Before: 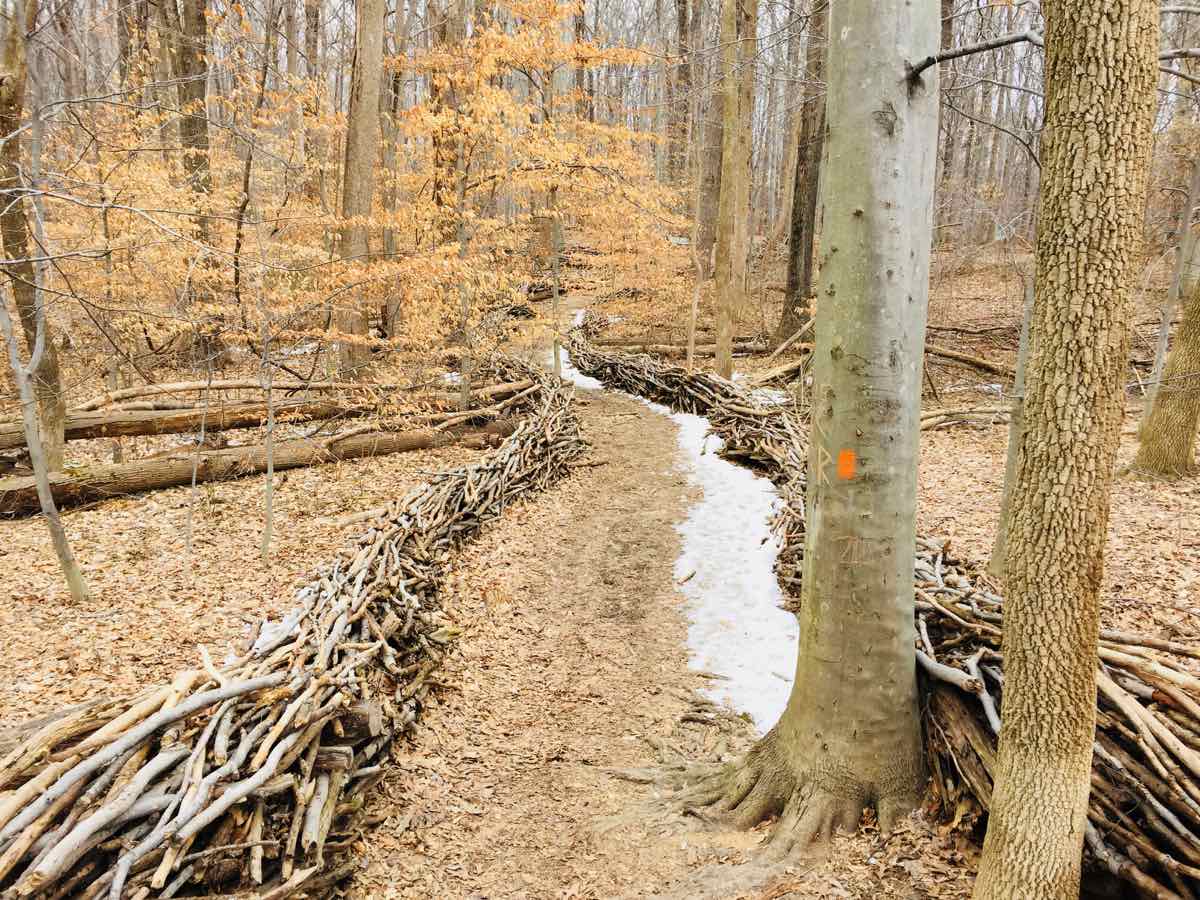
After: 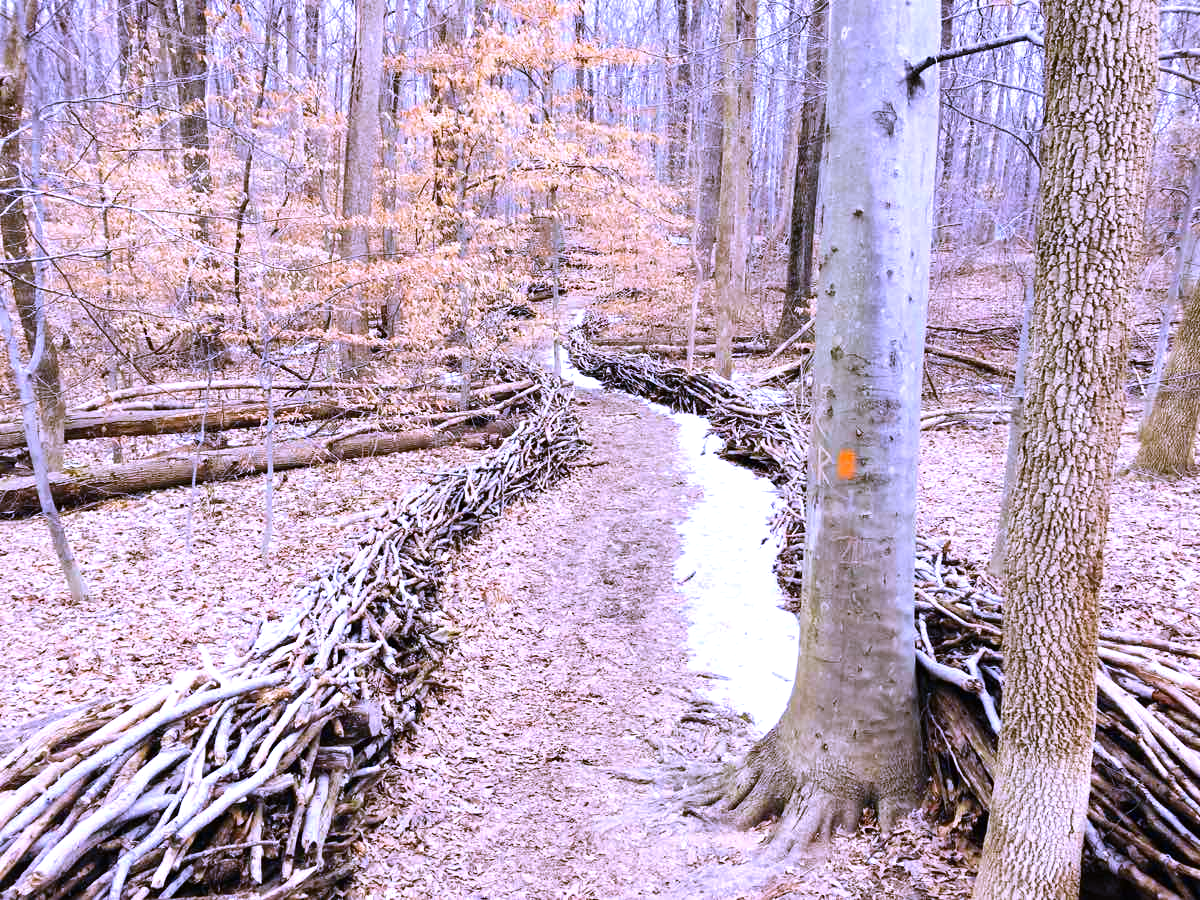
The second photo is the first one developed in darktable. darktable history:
tone equalizer: -8 EV -0.417 EV, -7 EV -0.389 EV, -6 EV -0.333 EV, -5 EV -0.222 EV, -3 EV 0.222 EV, -2 EV 0.333 EV, -1 EV 0.389 EV, +0 EV 0.417 EV, edges refinement/feathering 500, mask exposure compensation -1.57 EV, preserve details no
white balance: red 0.98, blue 1.61
